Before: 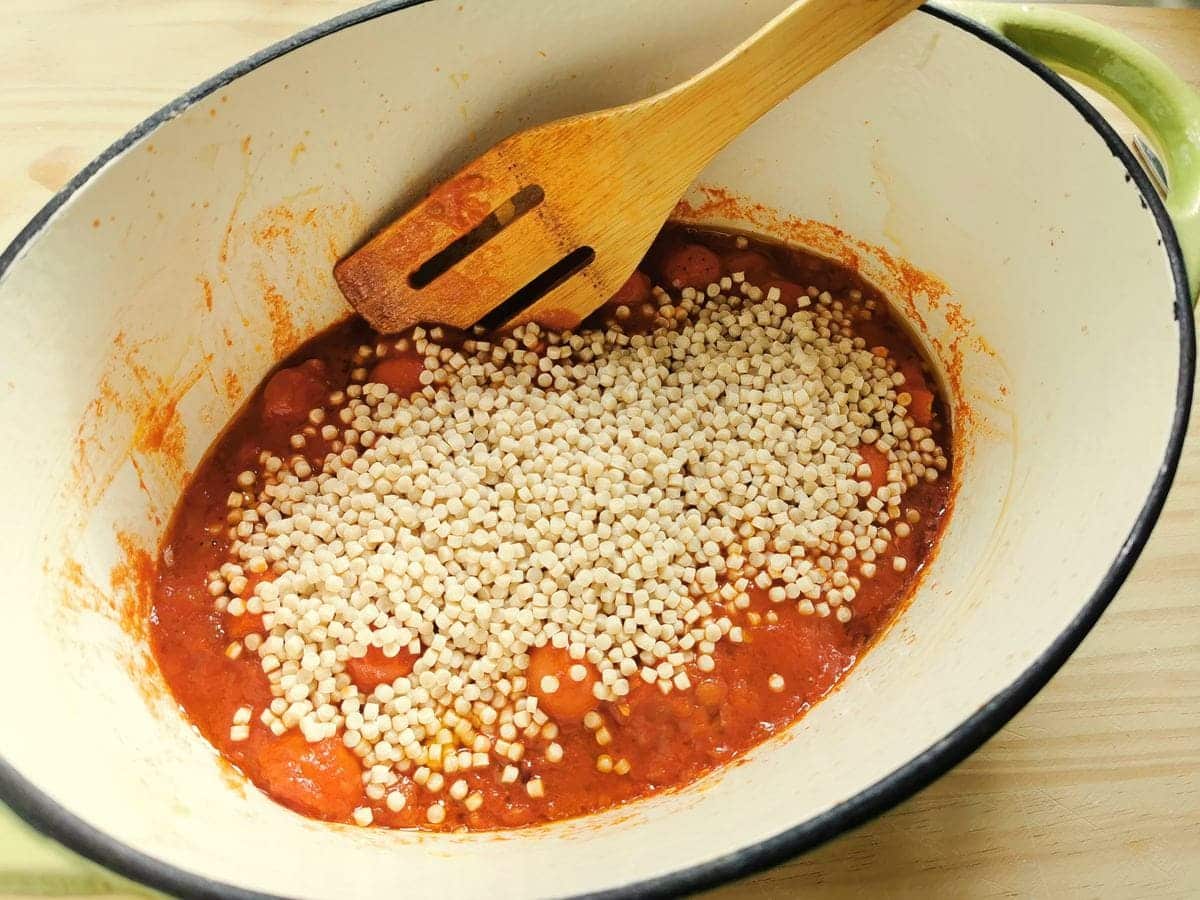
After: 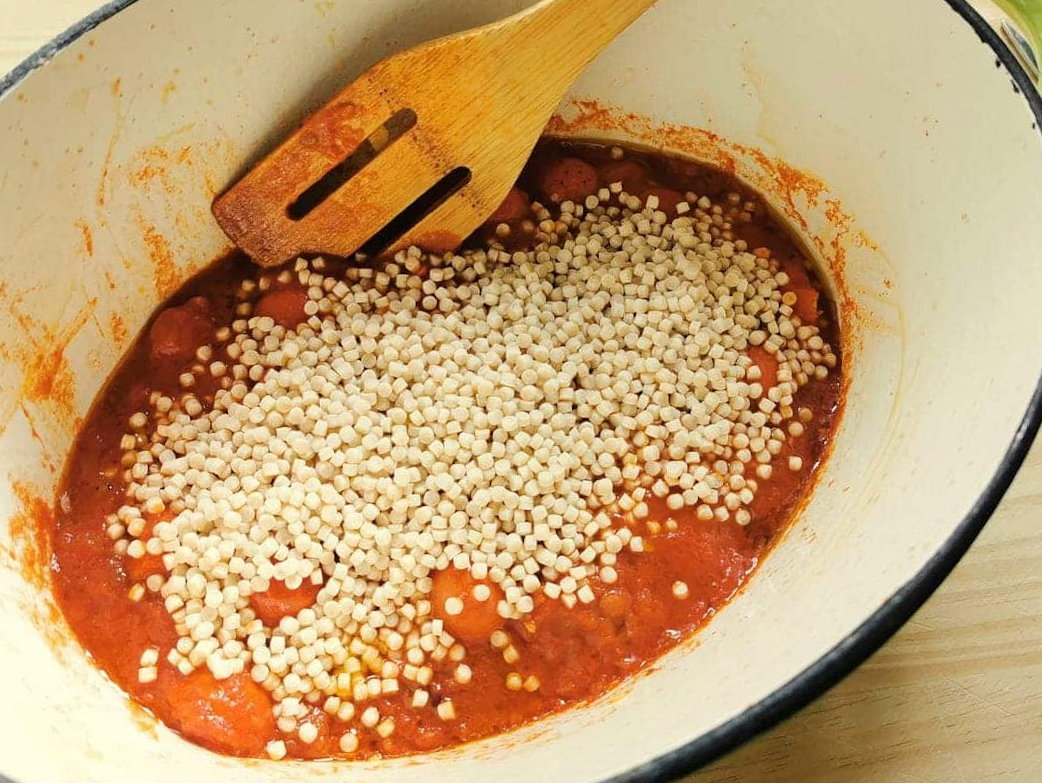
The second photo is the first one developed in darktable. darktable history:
crop and rotate: angle 3.7°, left 5.86%, top 5.675%
